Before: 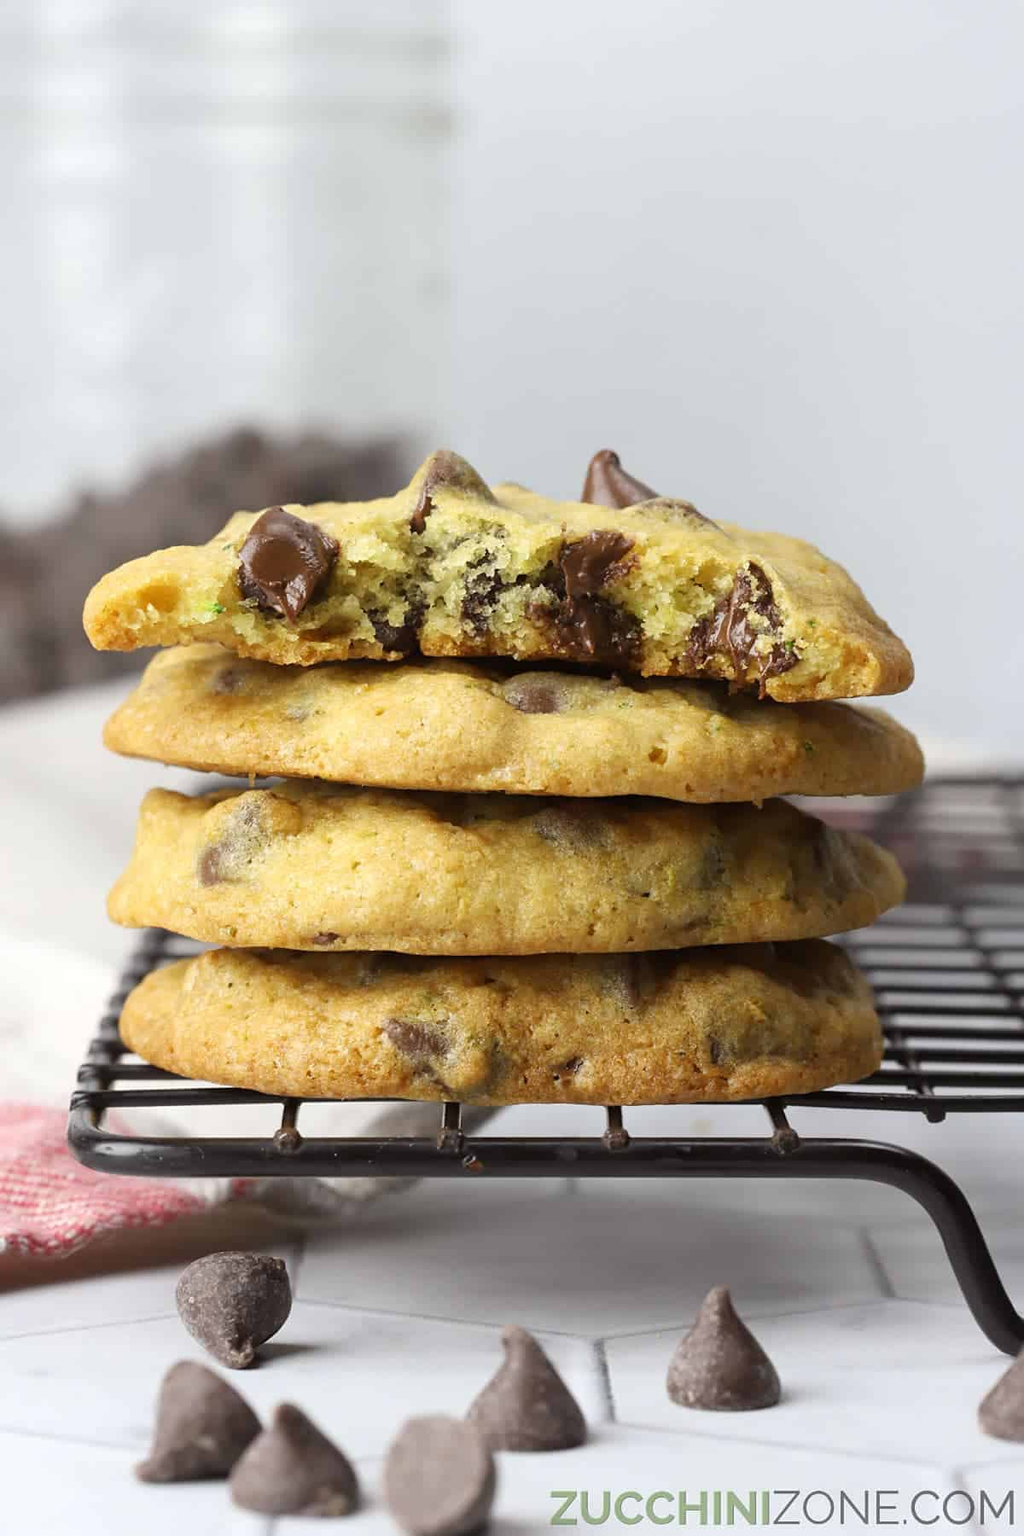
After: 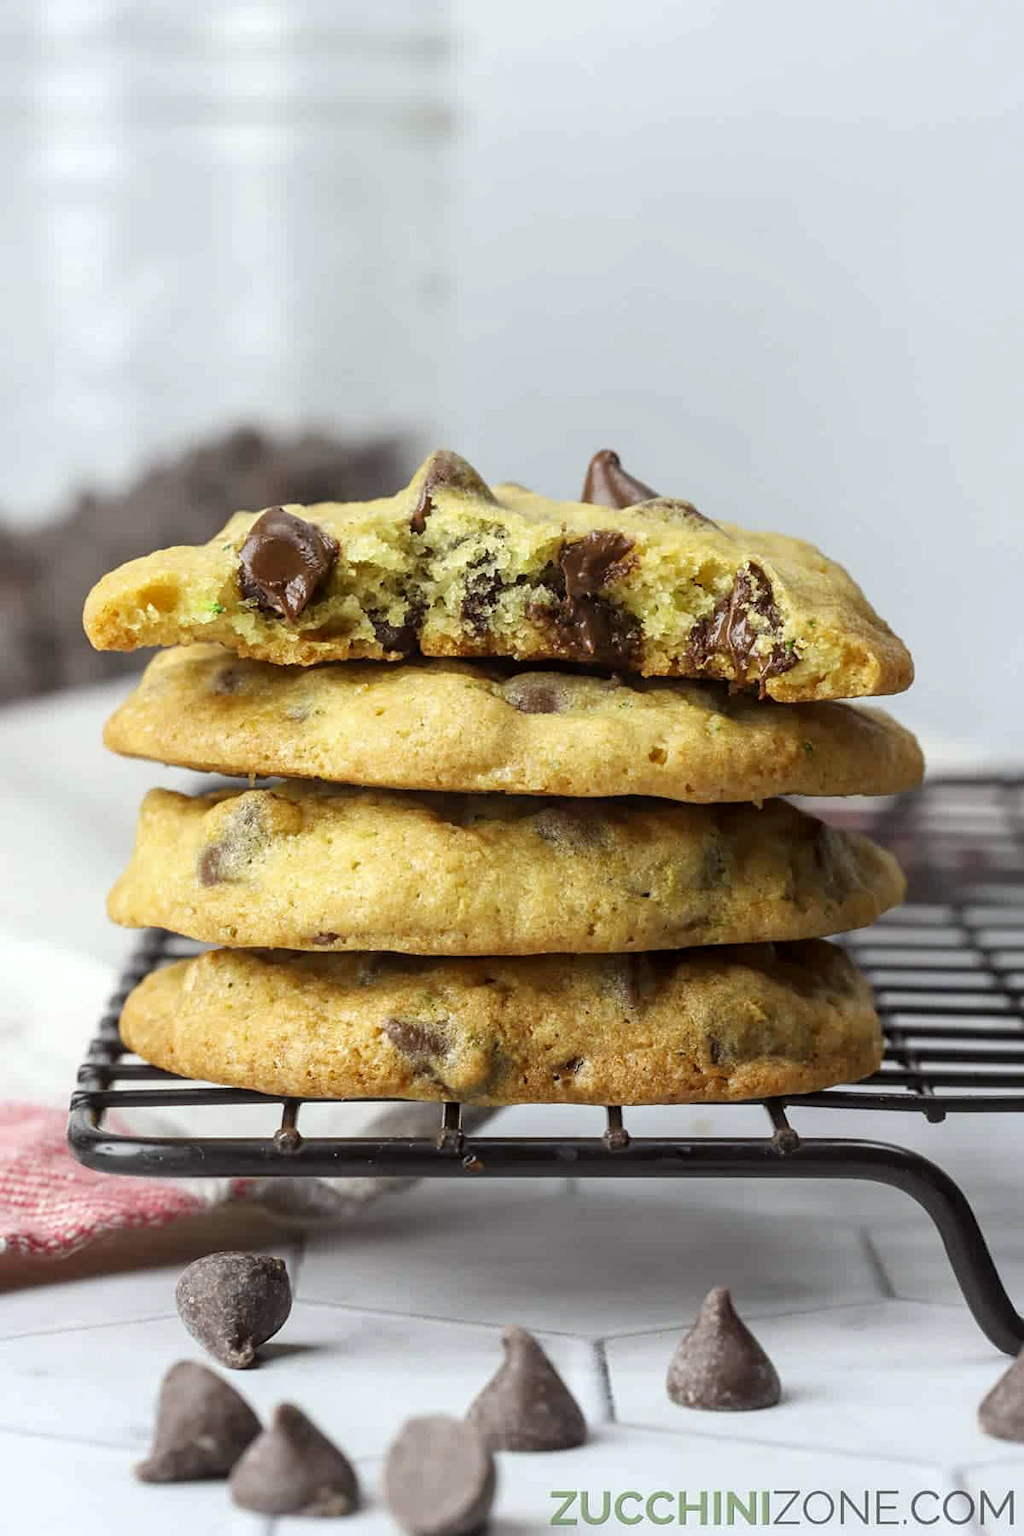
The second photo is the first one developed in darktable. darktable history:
local contrast: on, module defaults
white balance: red 0.978, blue 0.999
